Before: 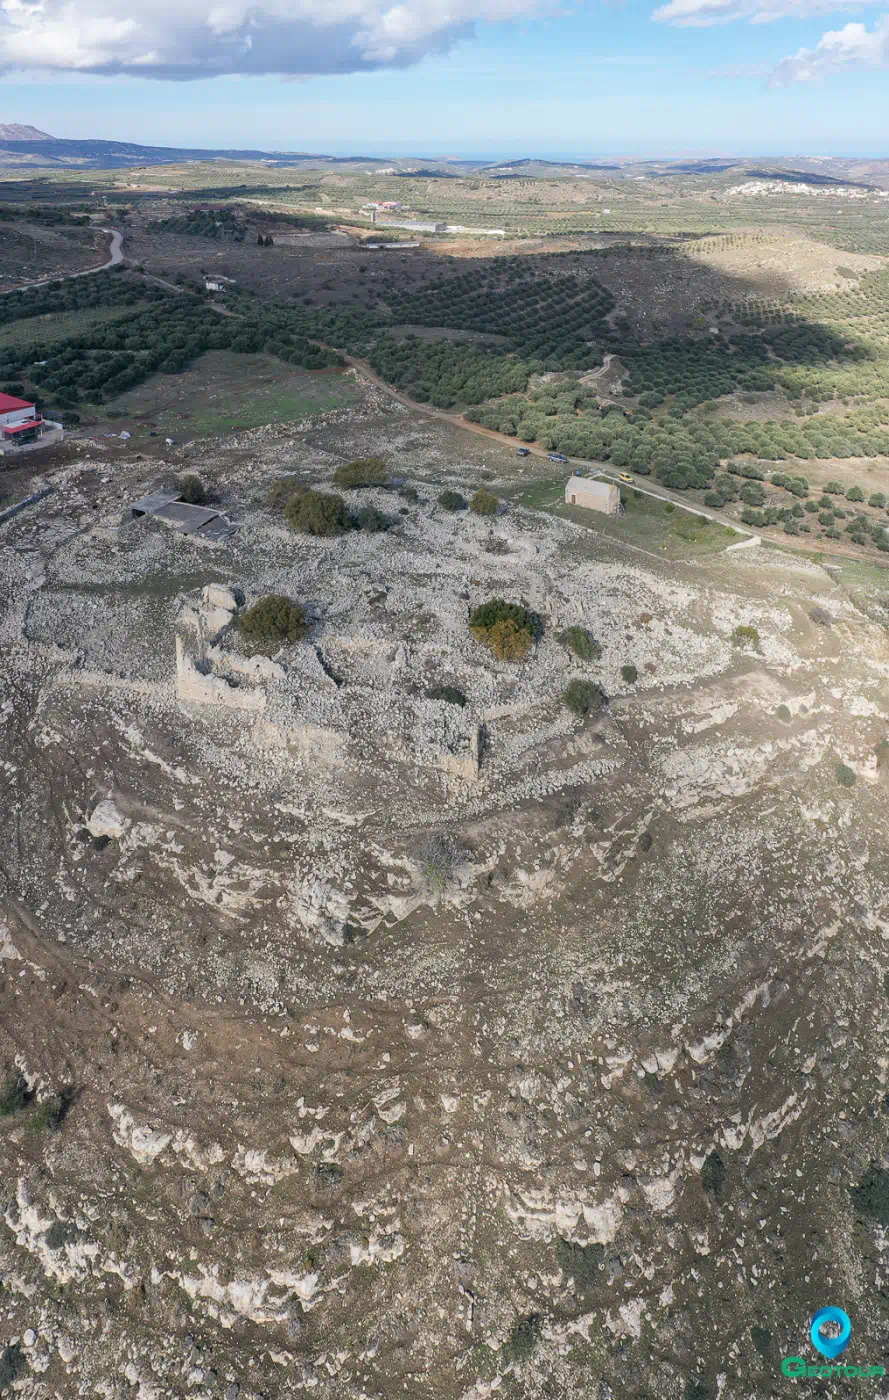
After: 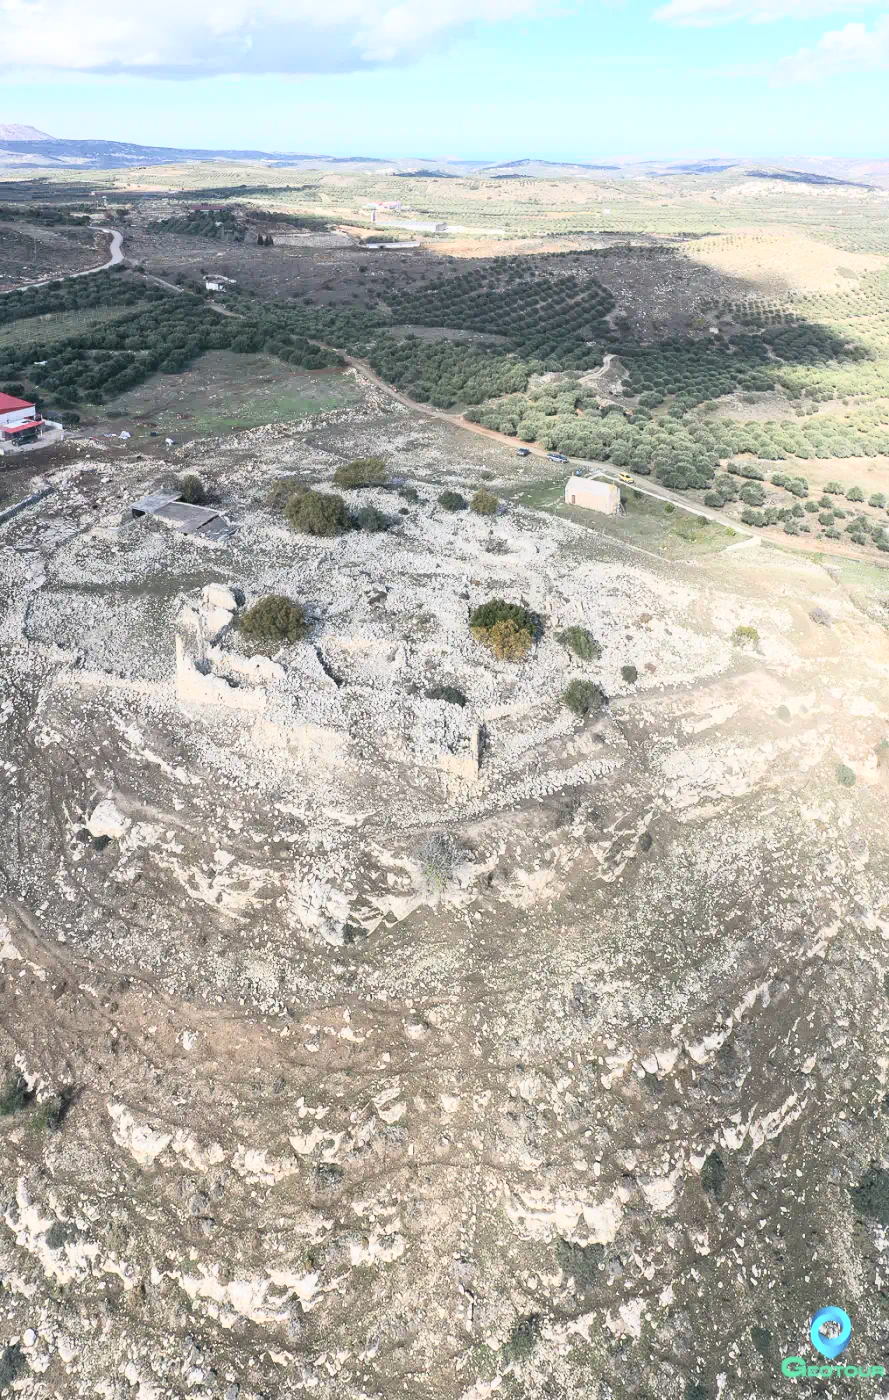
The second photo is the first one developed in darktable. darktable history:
contrast brightness saturation: contrast 0.391, brightness 0.53
